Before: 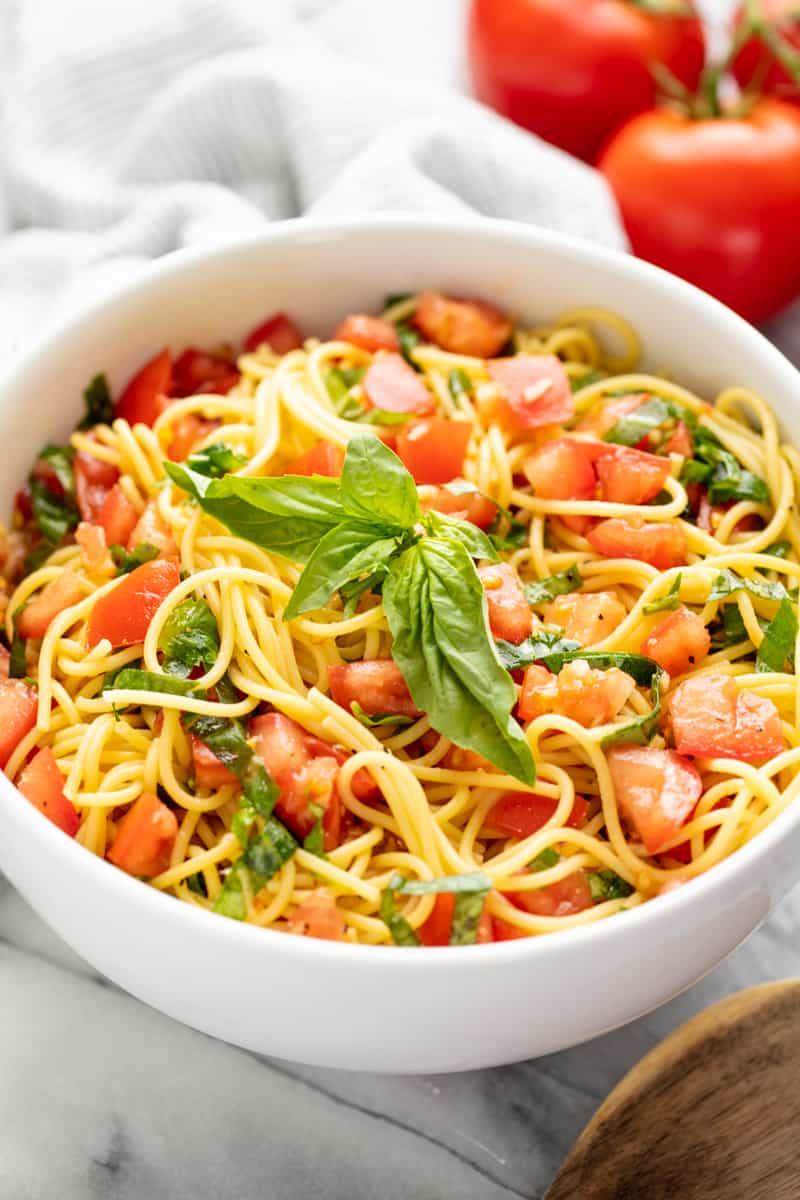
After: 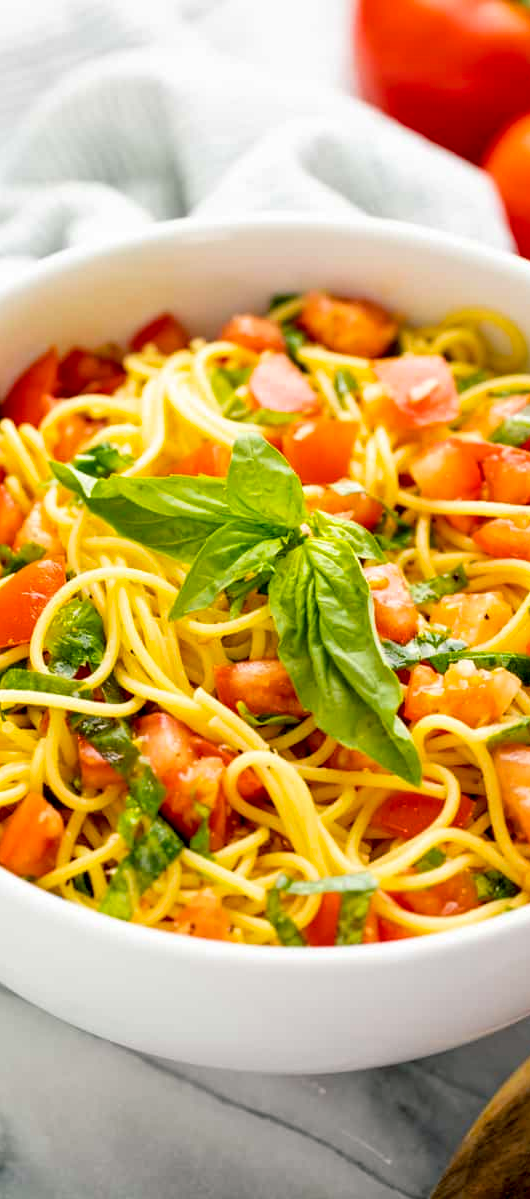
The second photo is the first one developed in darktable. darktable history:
color balance rgb: shadows lift › chroma 2.547%, shadows lift › hue 193.37°, linear chroma grading › global chroma 14.988%, perceptual saturation grading › global saturation 8.64%
exposure: black level correction 0.007, compensate highlight preservation false
crop and rotate: left 14.308%, right 19.364%
